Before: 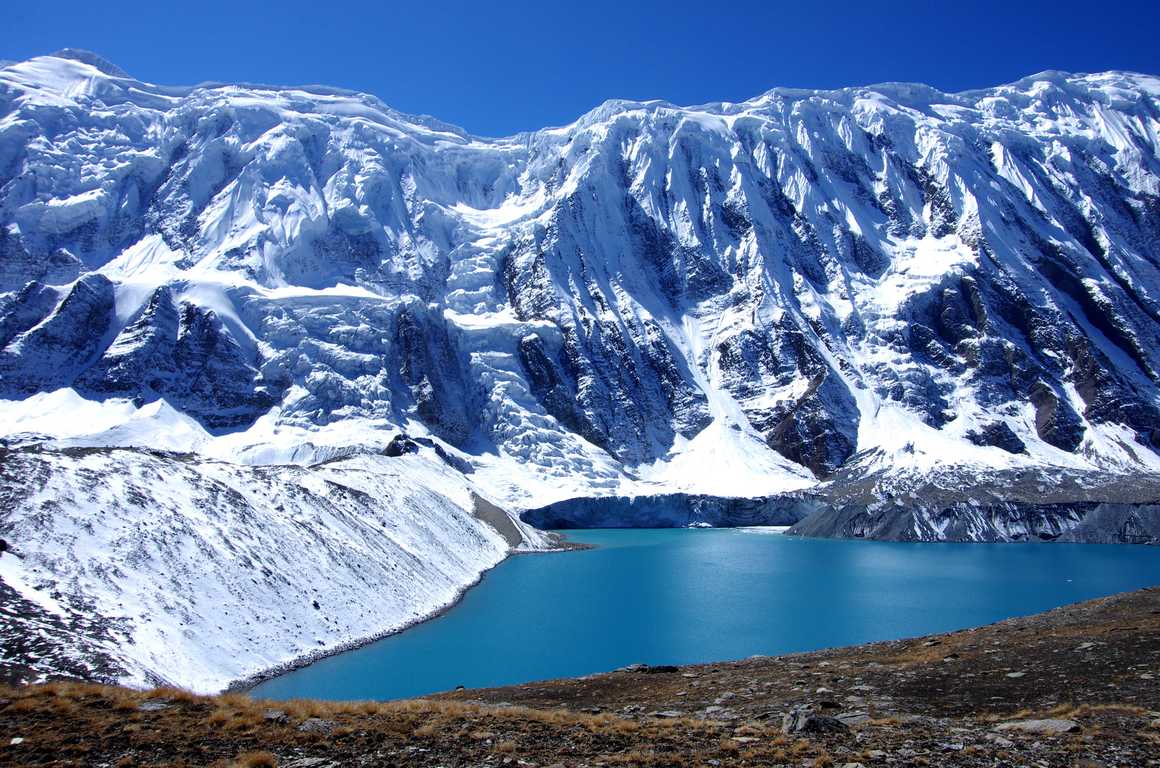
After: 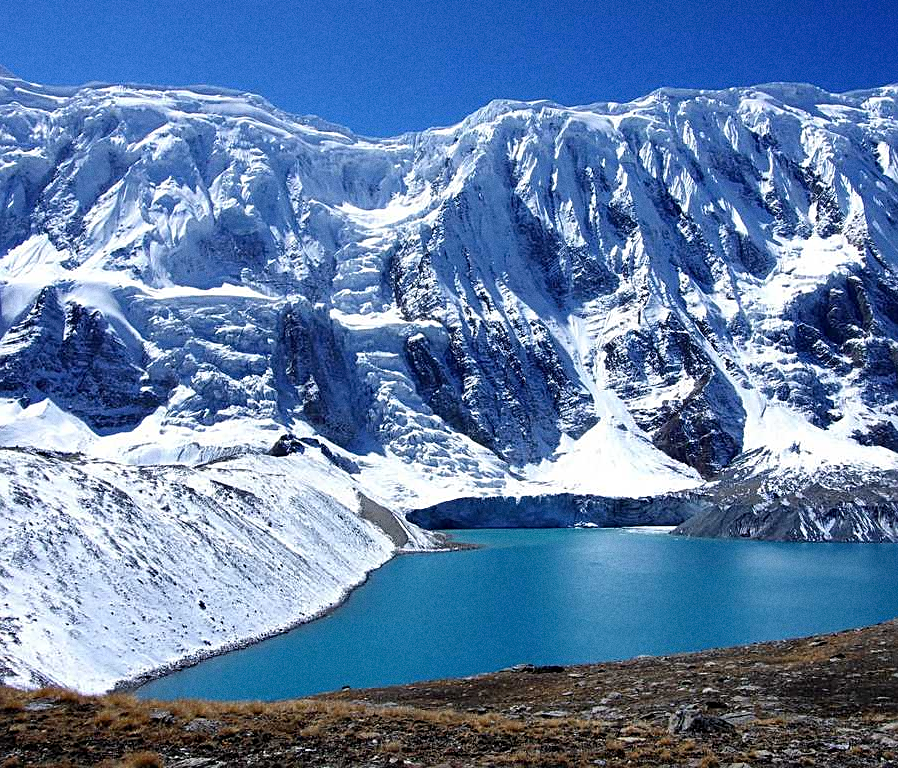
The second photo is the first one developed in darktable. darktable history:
sharpen: on, module defaults
crop: left 9.88%, right 12.664%
grain: on, module defaults
